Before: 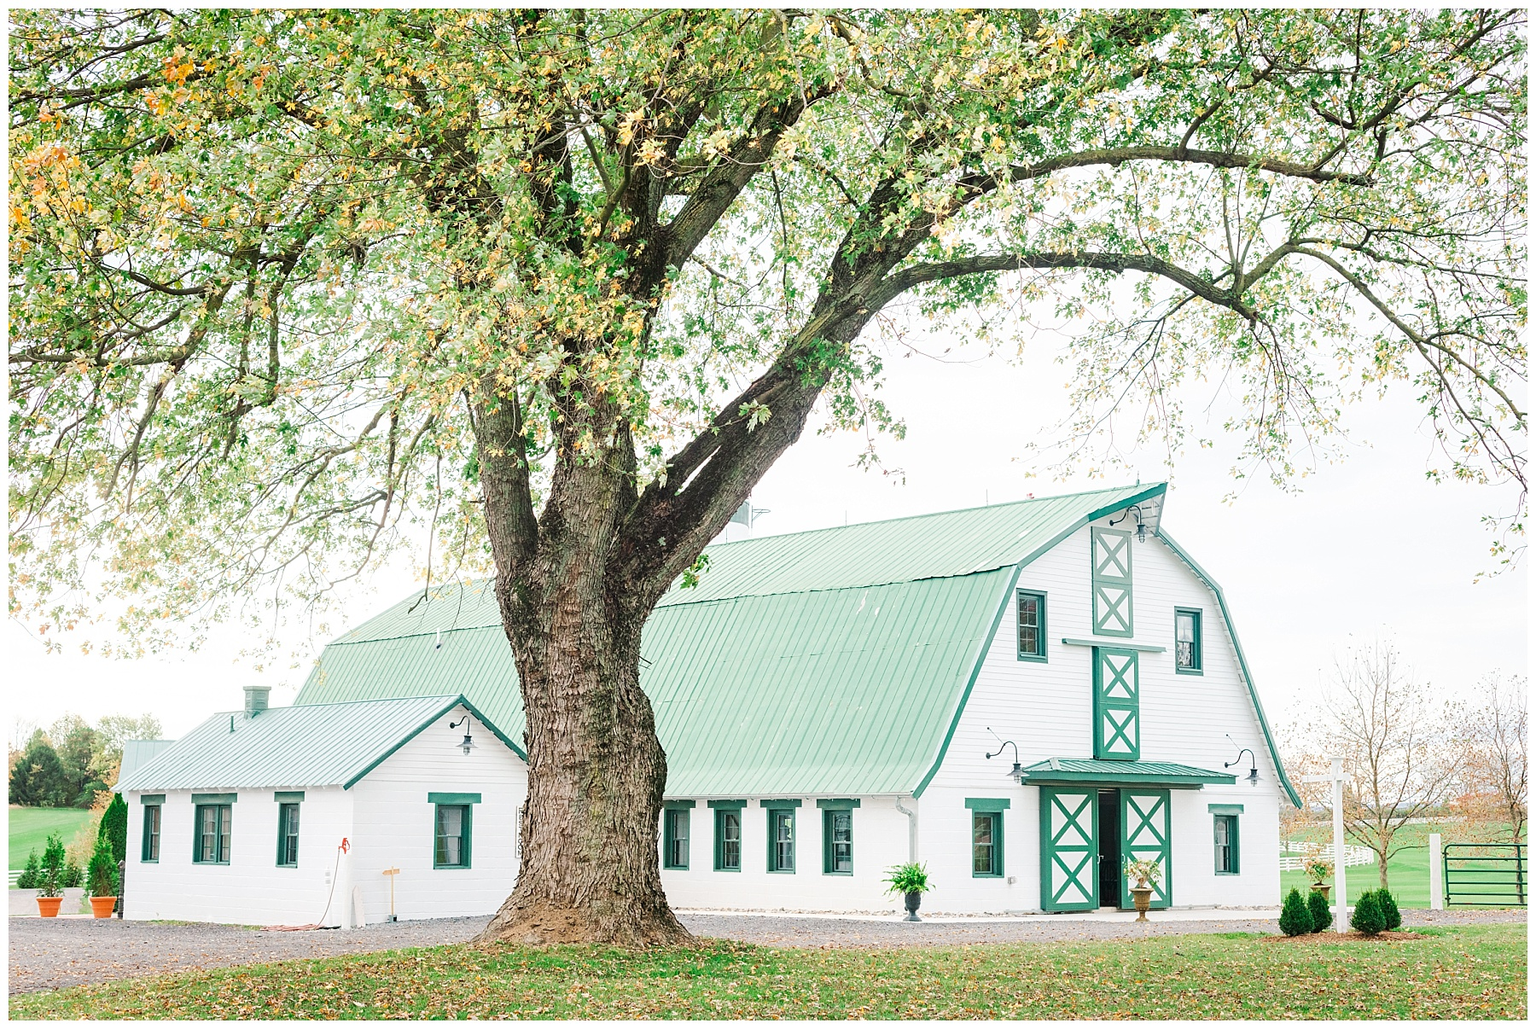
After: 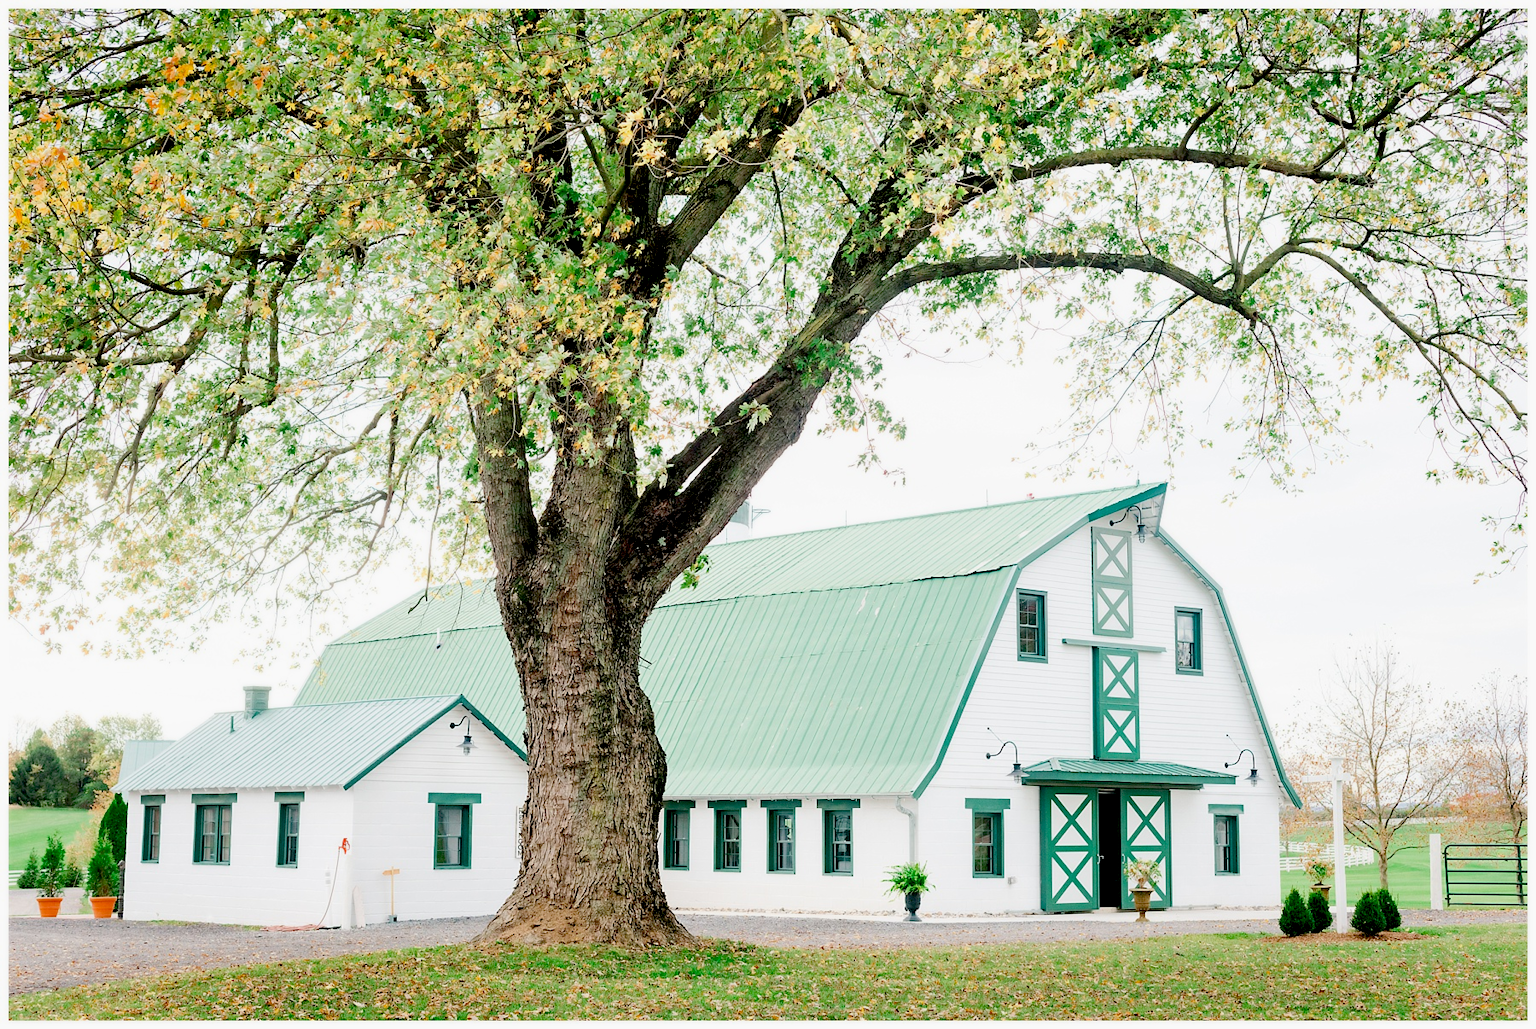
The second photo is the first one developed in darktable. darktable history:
exposure: black level correction 0.029, exposure -0.077 EV, compensate highlight preservation false
contrast equalizer: y [[0.5, 0.5, 0.5, 0.515, 0.749, 0.84], [0.5 ×6], [0.5 ×6], [0, 0, 0, 0.001, 0.067, 0.262], [0 ×6]], mix -0.38
